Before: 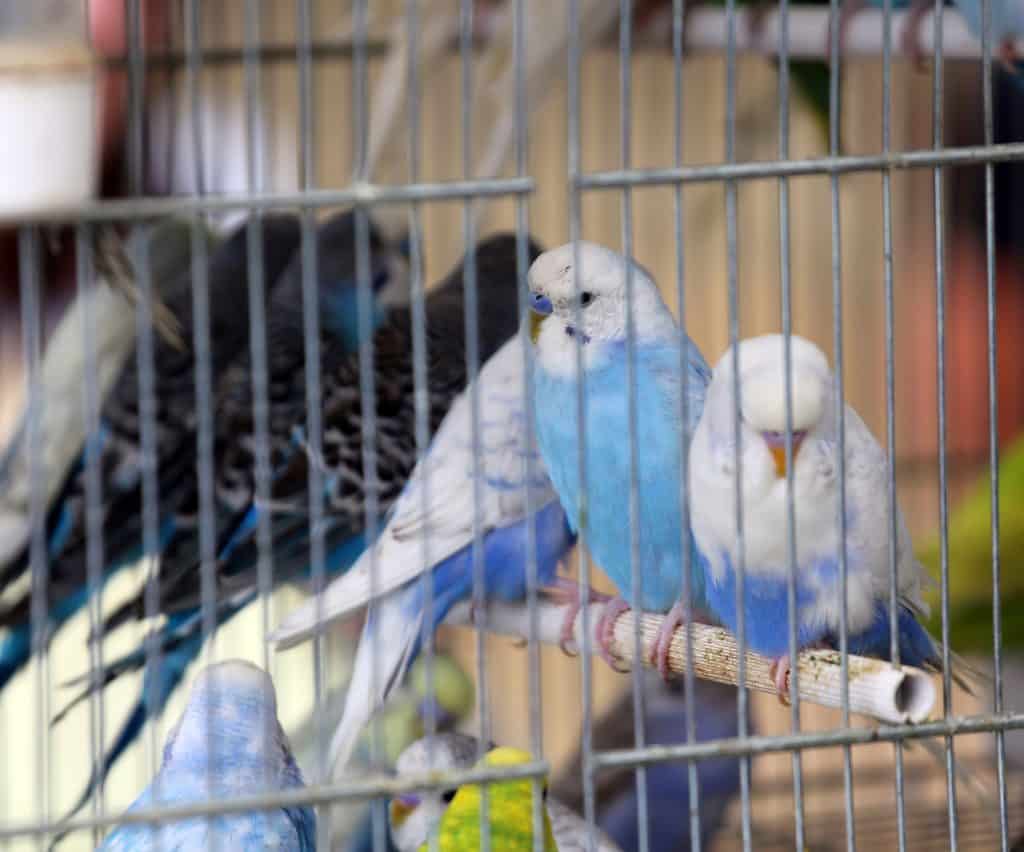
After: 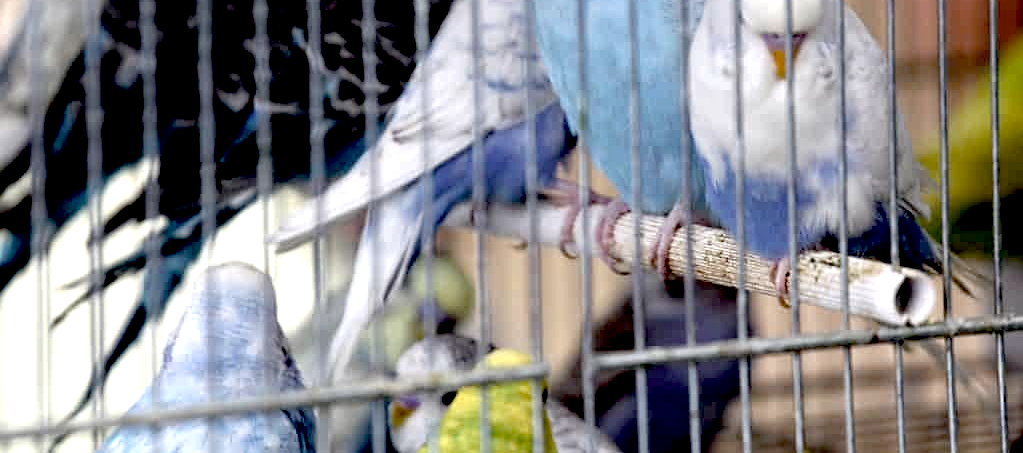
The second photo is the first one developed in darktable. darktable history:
color correction: highlights b* 0.041, saturation 0.545
sharpen: amount 0.213
crop and rotate: top 46.801%, right 0.079%
exposure: black level correction 0.039, exposure 0.5 EV, compensate highlight preservation false
haze removal: compatibility mode true, adaptive false
